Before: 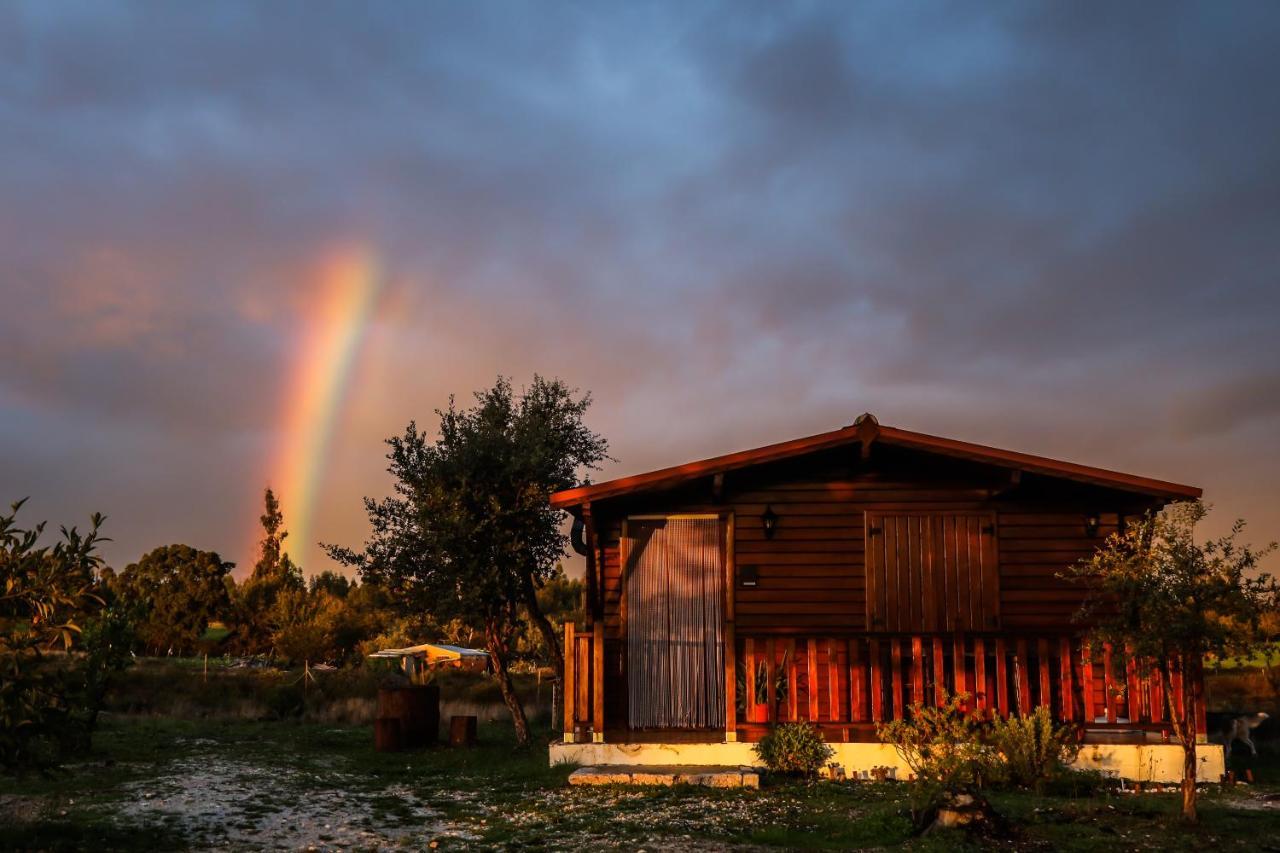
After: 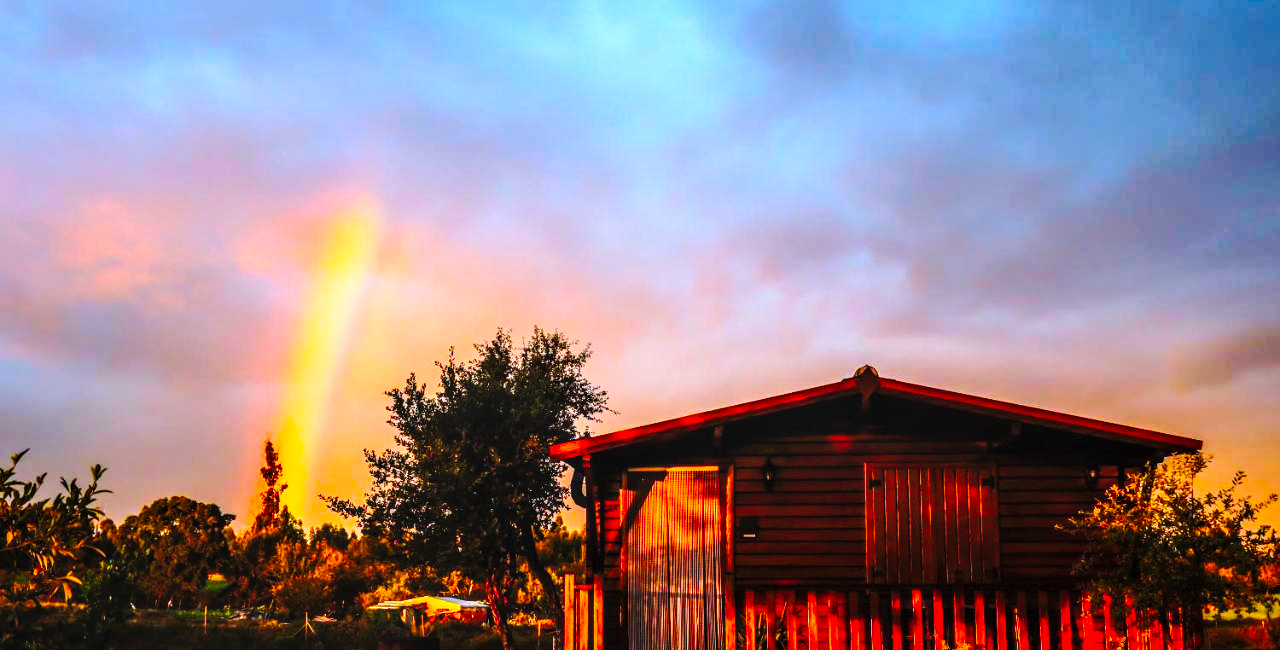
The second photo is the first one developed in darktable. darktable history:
contrast brightness saturation: contrast 0.204, brightness 0.157, saturation 0.223
exposure: exposure 0.2 EV, compensate highlight preservation false
crop: top 5.648%, bottom 18.036%
color balance rgb: perceptual saturation grading › global saturation 30.968%, global vibrance 20%
tone equalizer: -8 EV -0.587 EV, edges refinement/feathering 500, mask exposure compensation -1.57 EV, preserve details no
local contrast: on, module defaults
base curve: curves: ch0 [(0, 0) (0.04, 0.03) (0.133, 0.232) (0.448, 0.748) (0.843, 0.968) (1, 1)], preserve colors none
